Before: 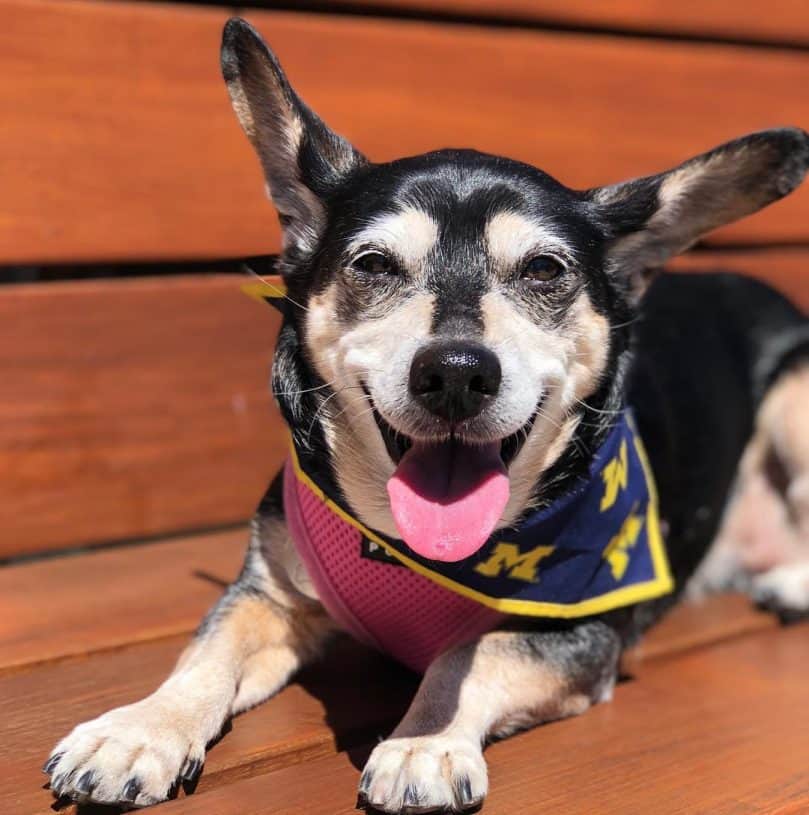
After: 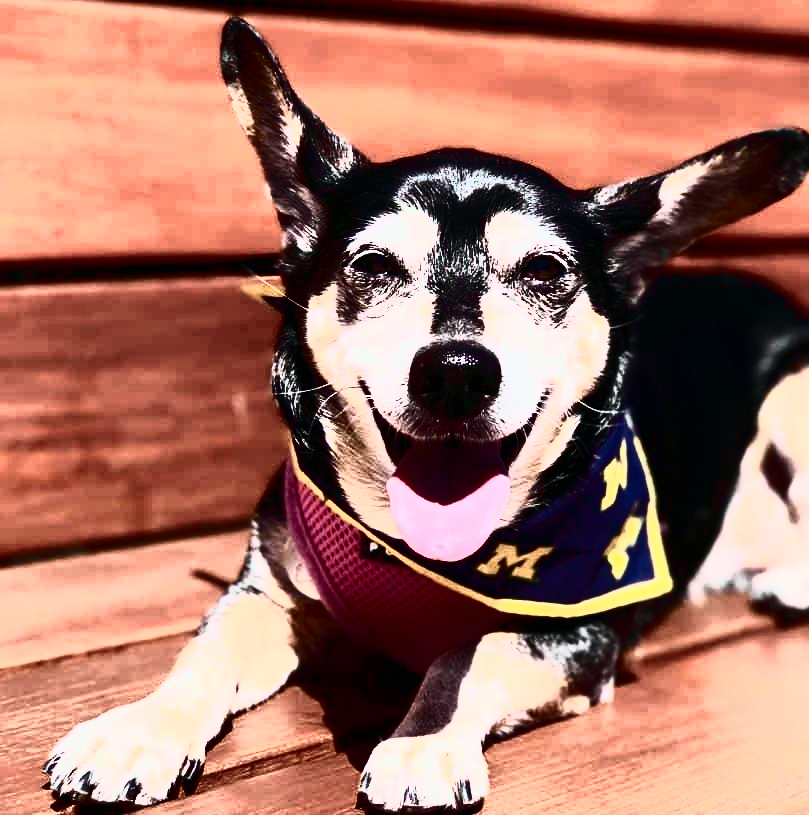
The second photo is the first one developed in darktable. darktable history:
tone curve: curves: ch0 [(0, 0) (0.105, 0.068) (0.195, 0.162) (0.283, 0.283) (0.384, 0.404) (0.485, 0.531) (0.638, 0.681) (0.795, 0.879) (1, 0.977)]; ch1 [(0, 0) (0.161, 0.092) (0.35, 0.33) (0.379, 0.401) (0.456, 0.469) (0.504, 0.501) (0.512, 0.523) (0.58, 0.597) (0.635, 0.646) (1, 1)]; ch2 [(0, 0) (0.371, 0.362) (0.437, 0.437) (0.5, 0.5) (0.53, 0.523) (0.56, 0.58) (0.622, 0.606) (1, 1)], color space Lab, independent channels, preserve colors none
contrast brightness saturation: contrast 0.93, brightness 0.2
